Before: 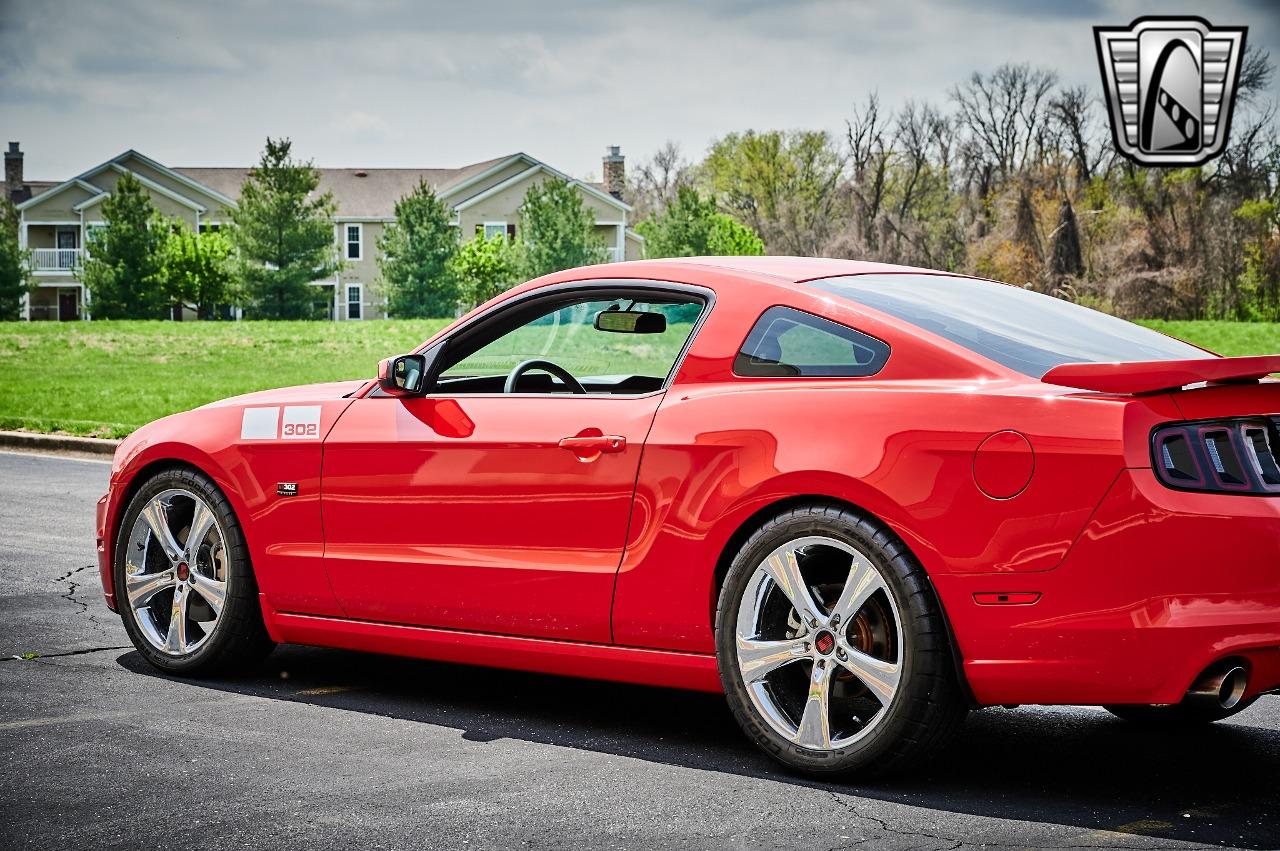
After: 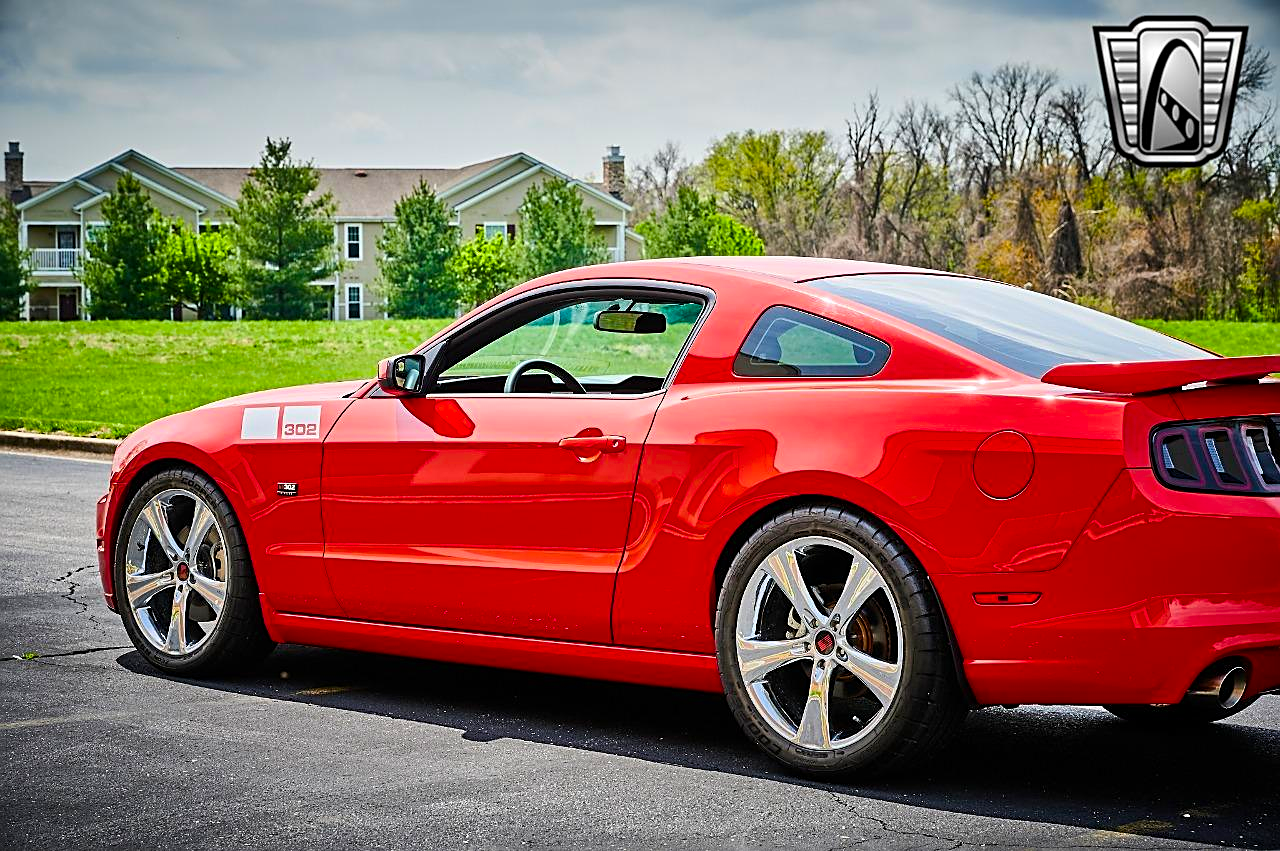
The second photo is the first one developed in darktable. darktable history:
sharpen: on, module defaults
color balance rgb: perceptual saturation grading › global saturation 30.514%, global vibrance 20%
